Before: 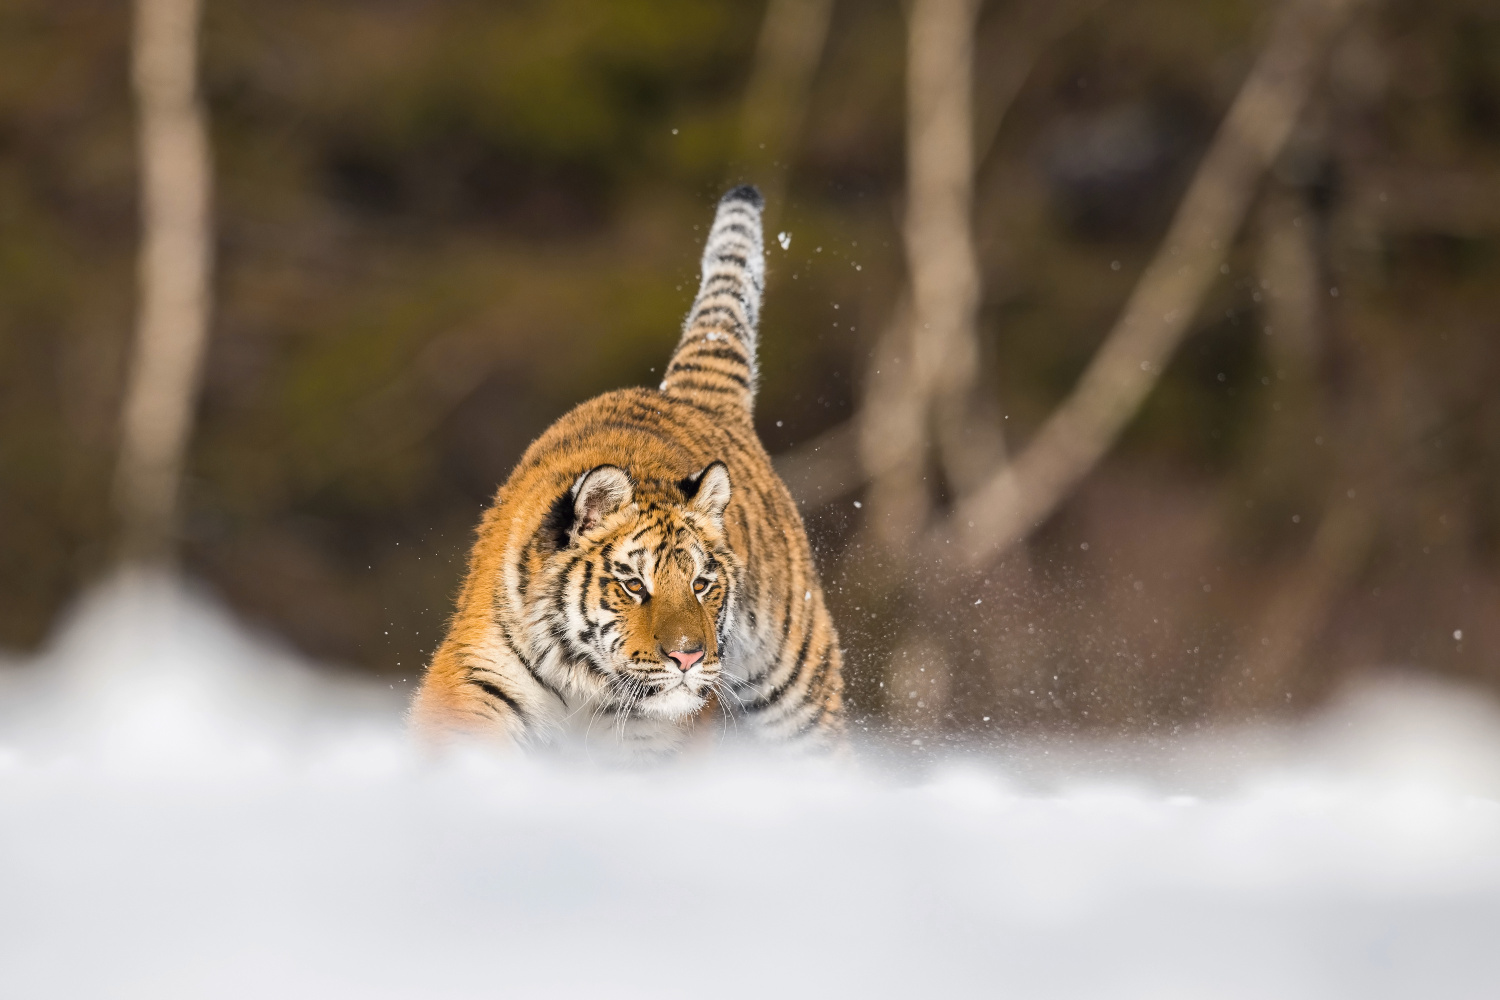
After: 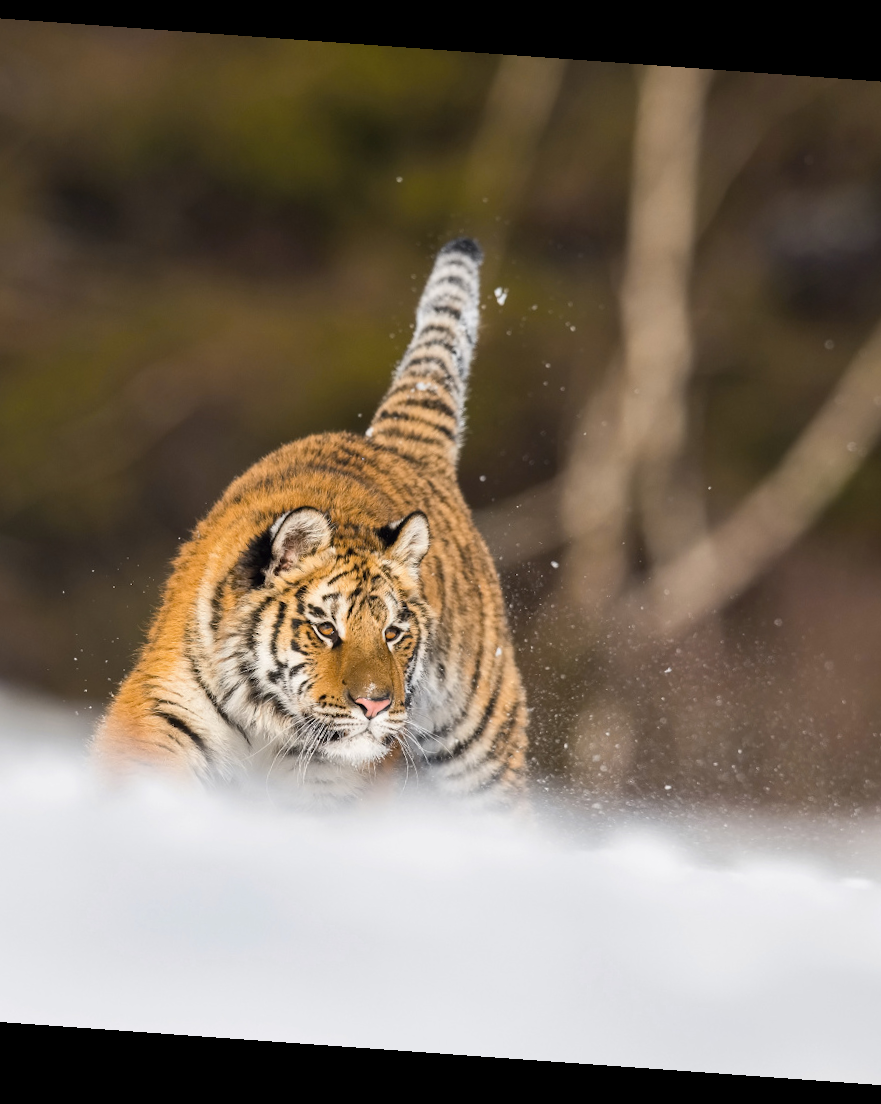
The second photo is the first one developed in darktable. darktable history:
crop: left 21.496%, right 22.254%
rotate and perspective: rotation 4.1°, automatic cropping off
